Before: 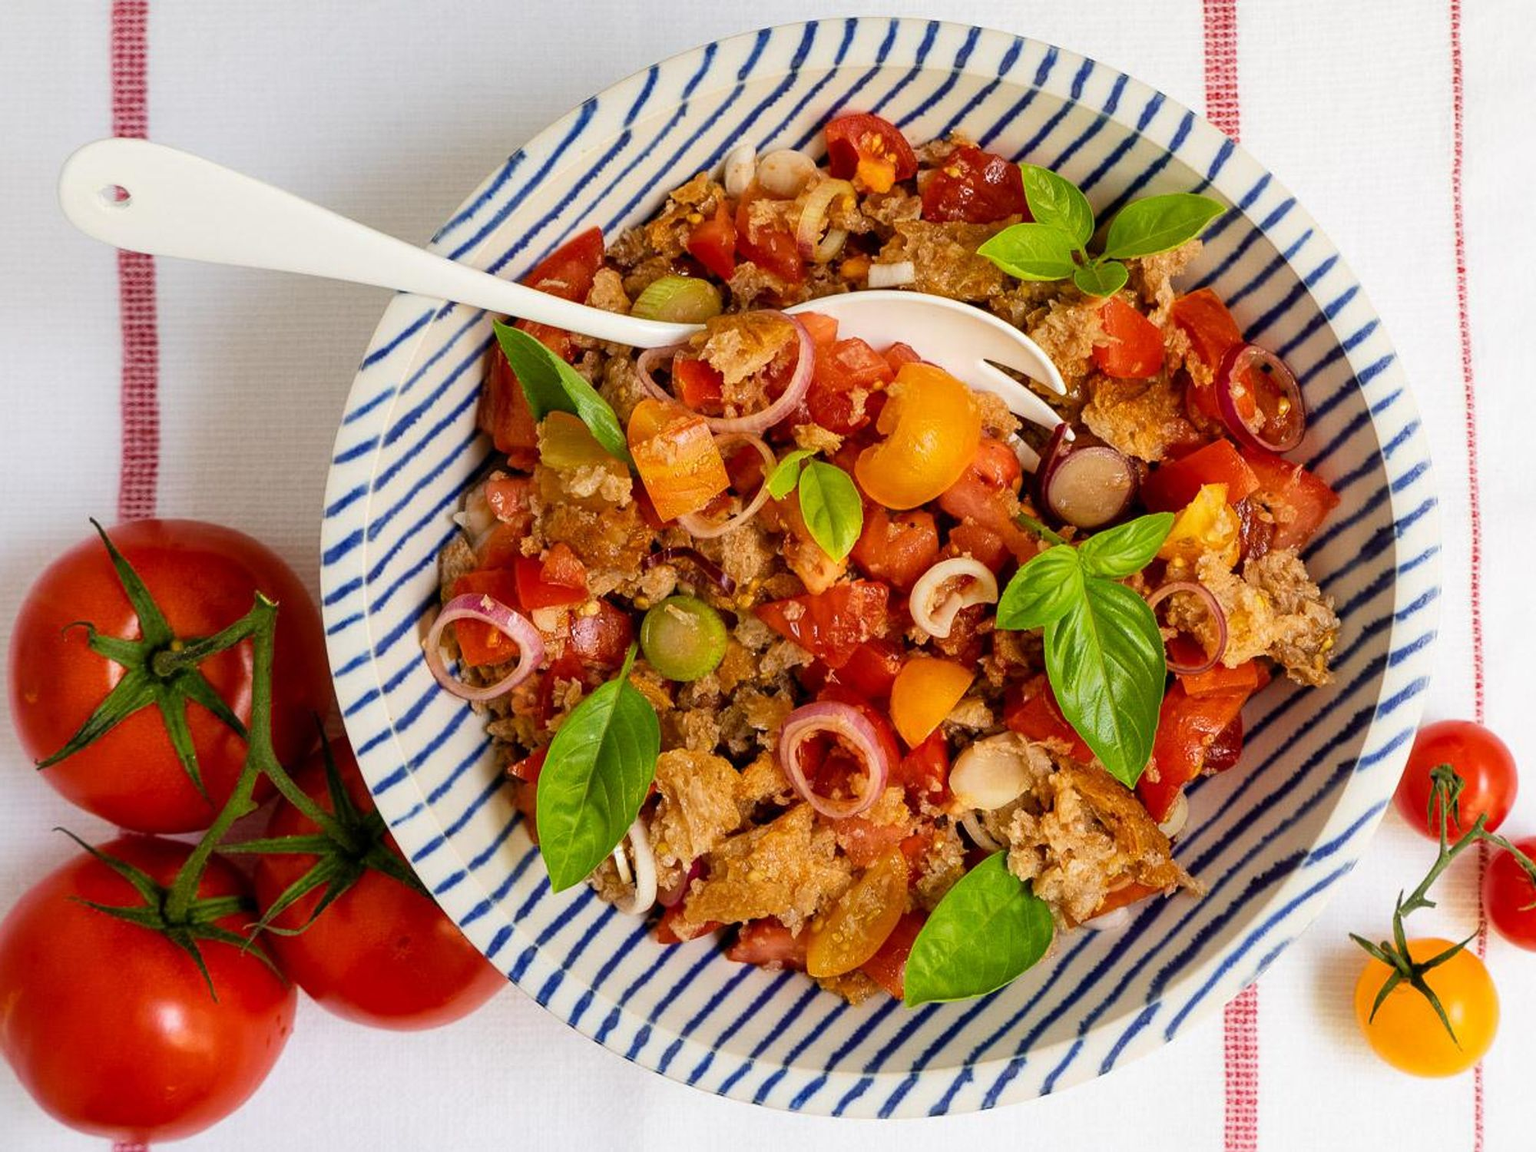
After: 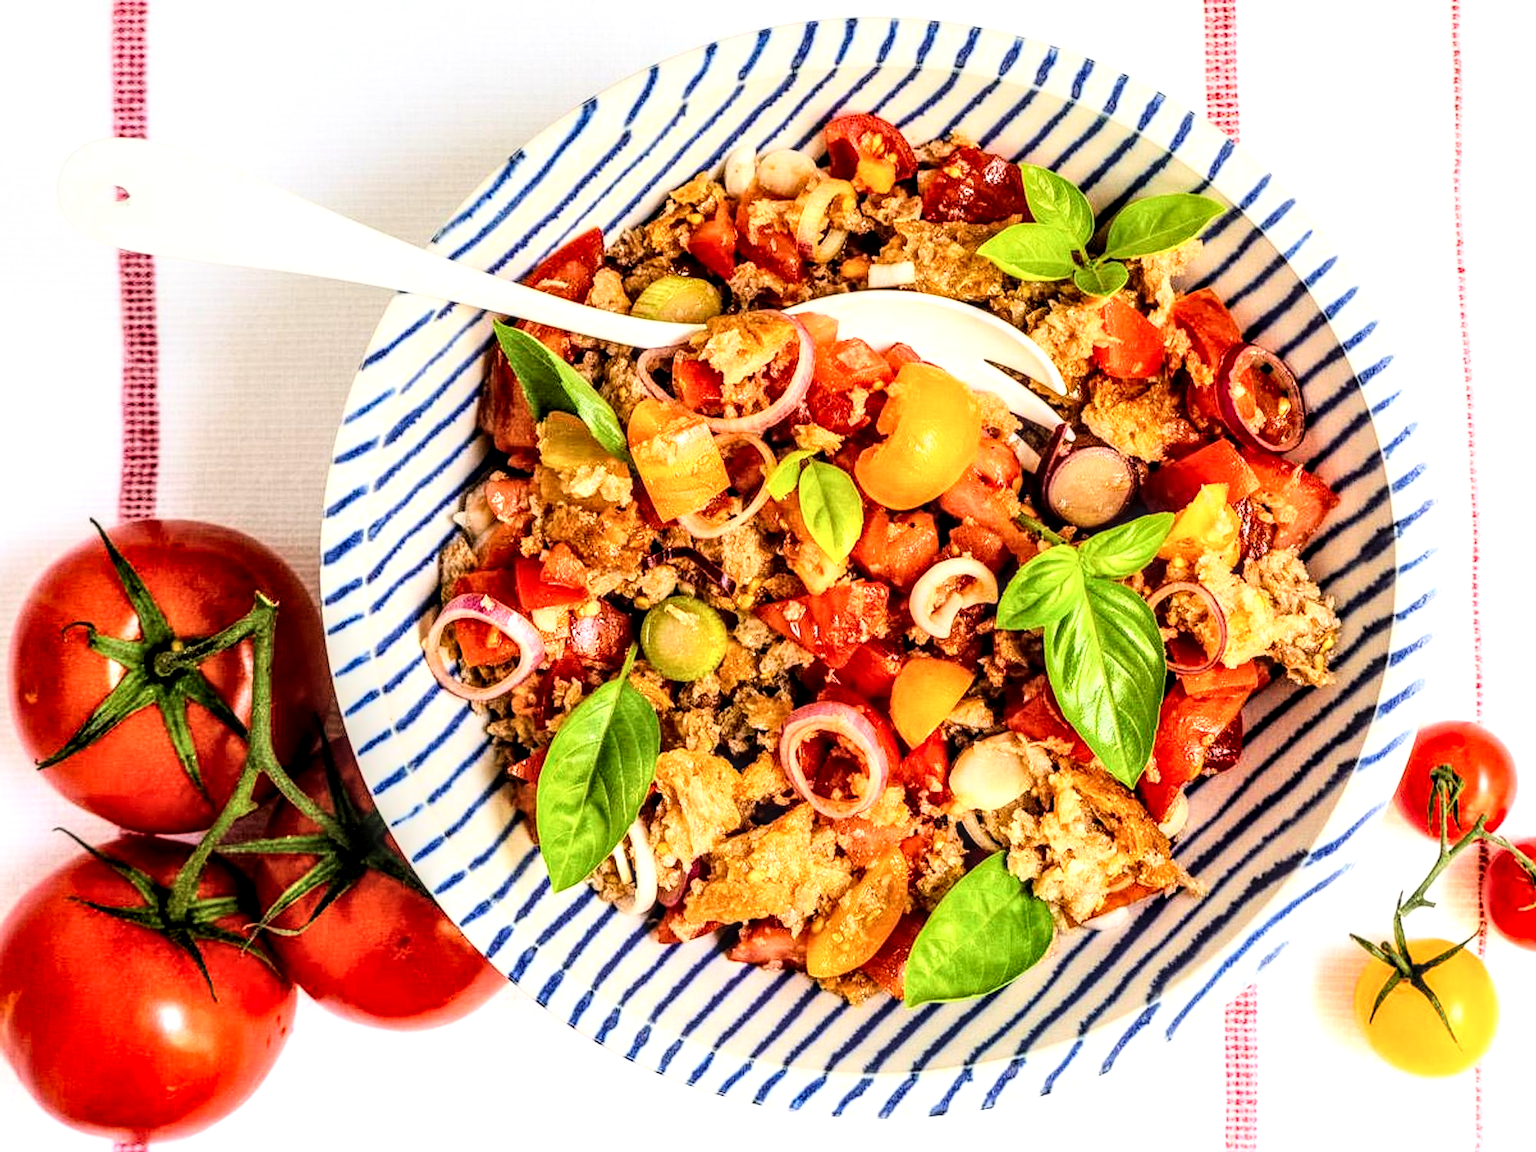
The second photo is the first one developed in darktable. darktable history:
base curve: curves: ch0 [(0, 0.003) (0.001, 0.002) (0.006, 0.004) (0.02, 0.022) (0.048, 0.086) (0.094, 0.234) (0.162, 0.431) (0.258, 0.629) (0.385, 0.8) (0.548, 0.918) (0.751, 0.988) (1, 1)]
local contrast: highlights 1%, shadows 2%, detail 182%
contrast brightness saturation: saturation -0.047
